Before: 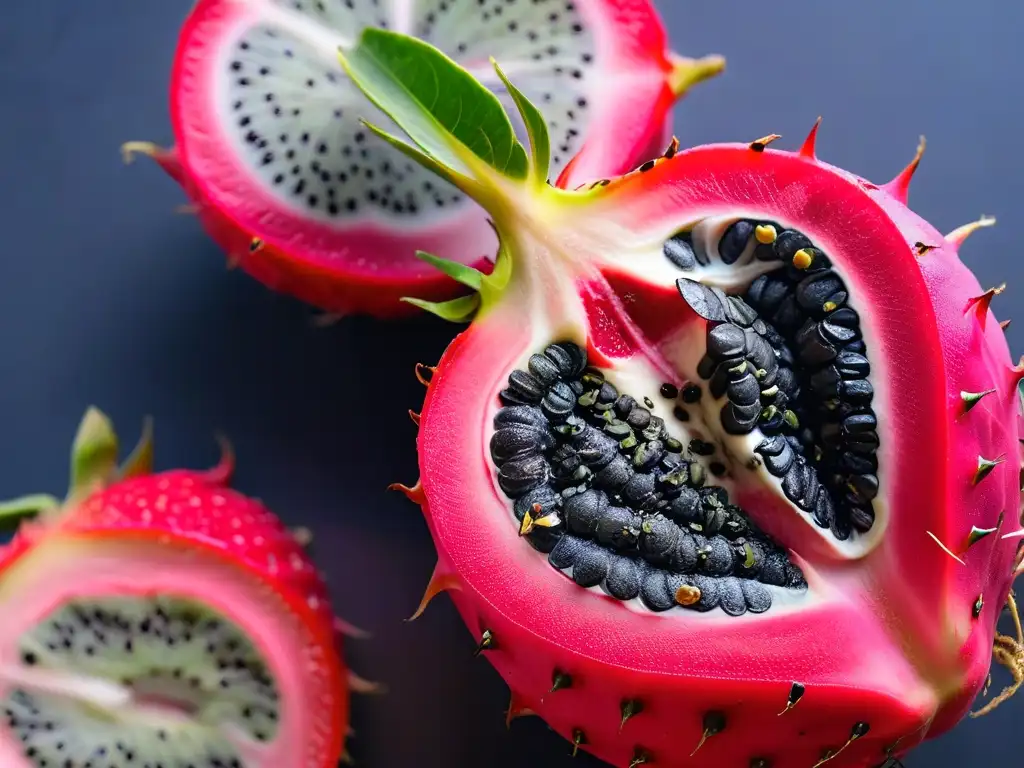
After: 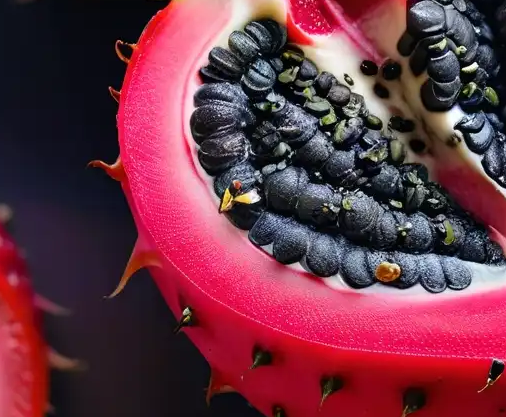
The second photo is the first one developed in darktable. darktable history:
crop: left 29.332%, top 42.076%, right 21.248%, bottom 3.505%
